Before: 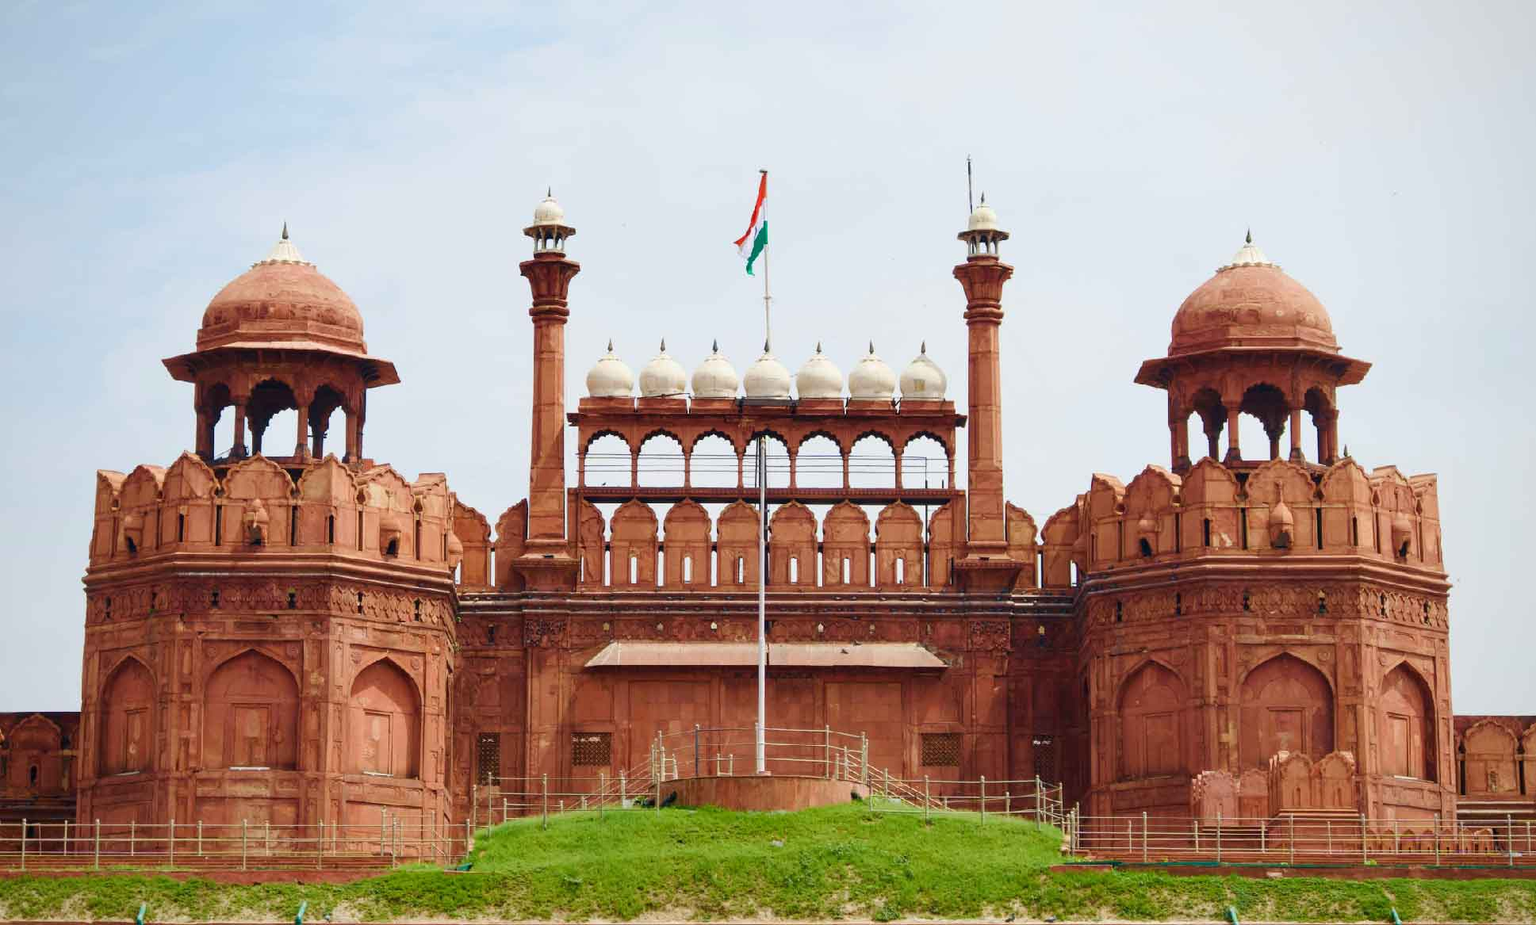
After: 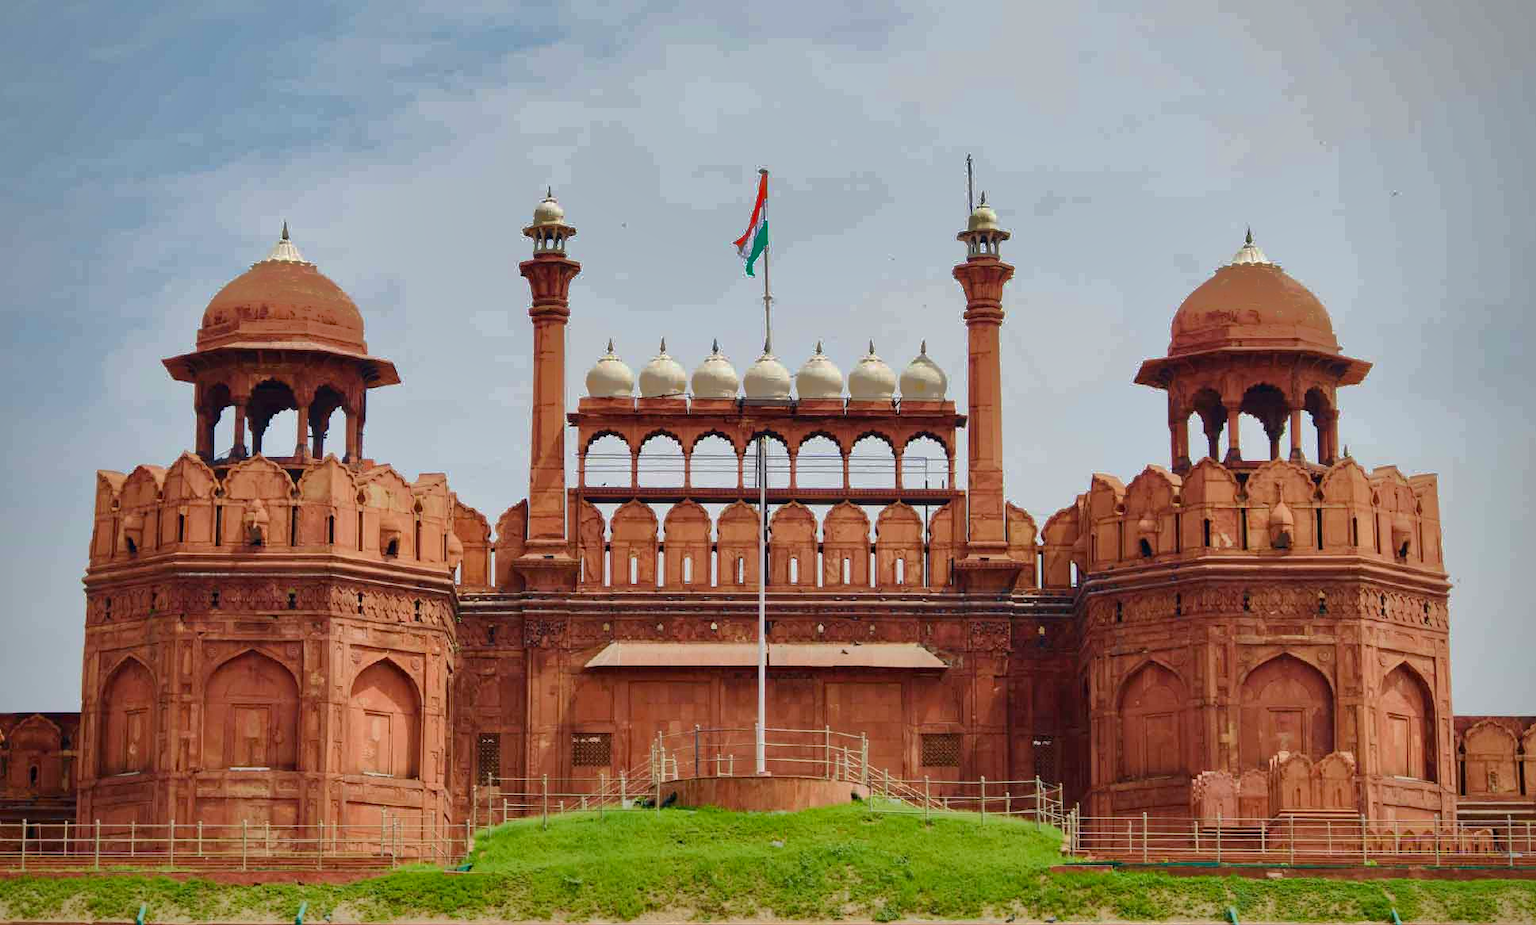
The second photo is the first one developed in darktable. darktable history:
haze removal: compatibility mode true, adaptive false
shadows and highlights: shadows -19.91, highlights -73.15
